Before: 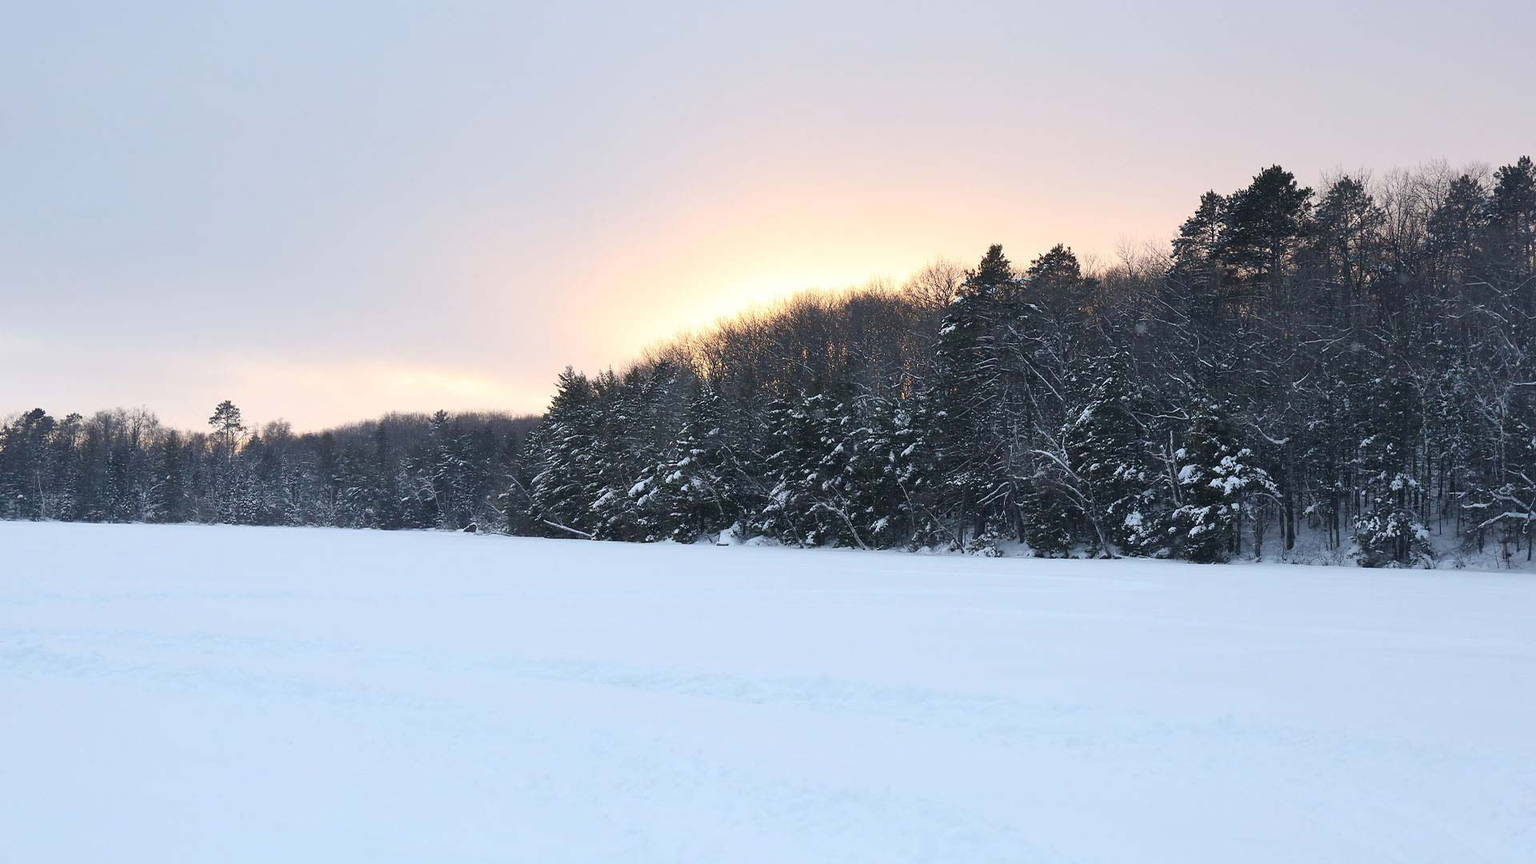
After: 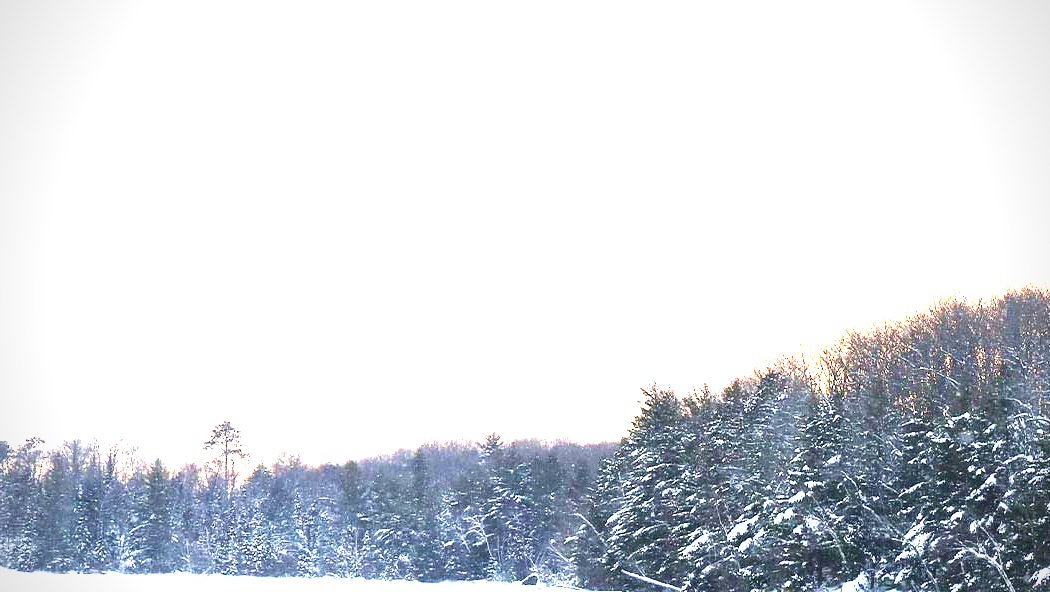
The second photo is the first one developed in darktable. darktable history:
exposure: black level correction 0.001, exposure 1.822 EV, compensate exposure bias true, compensate highlight preservation false
vignetting: fall-off start 91.19%
crop and rotate: left 3.047%, top 7.509%, right 42.236%, bottom 37.598%
tone equalizer: -8 EV -0.417 EV, -7 EV -0.389 EV, -6 EV -0.333 EV, -5 EV -0.222 EV, -3 EV 0.222 EV, -2 EV 0.333 EV, -1 EV 0.389 EV, +0 EV 0.417 EV, edges refinement/feathering 500, mask exposure compensation -1.57 EV, preserve details no
velvia: on, module defaults
